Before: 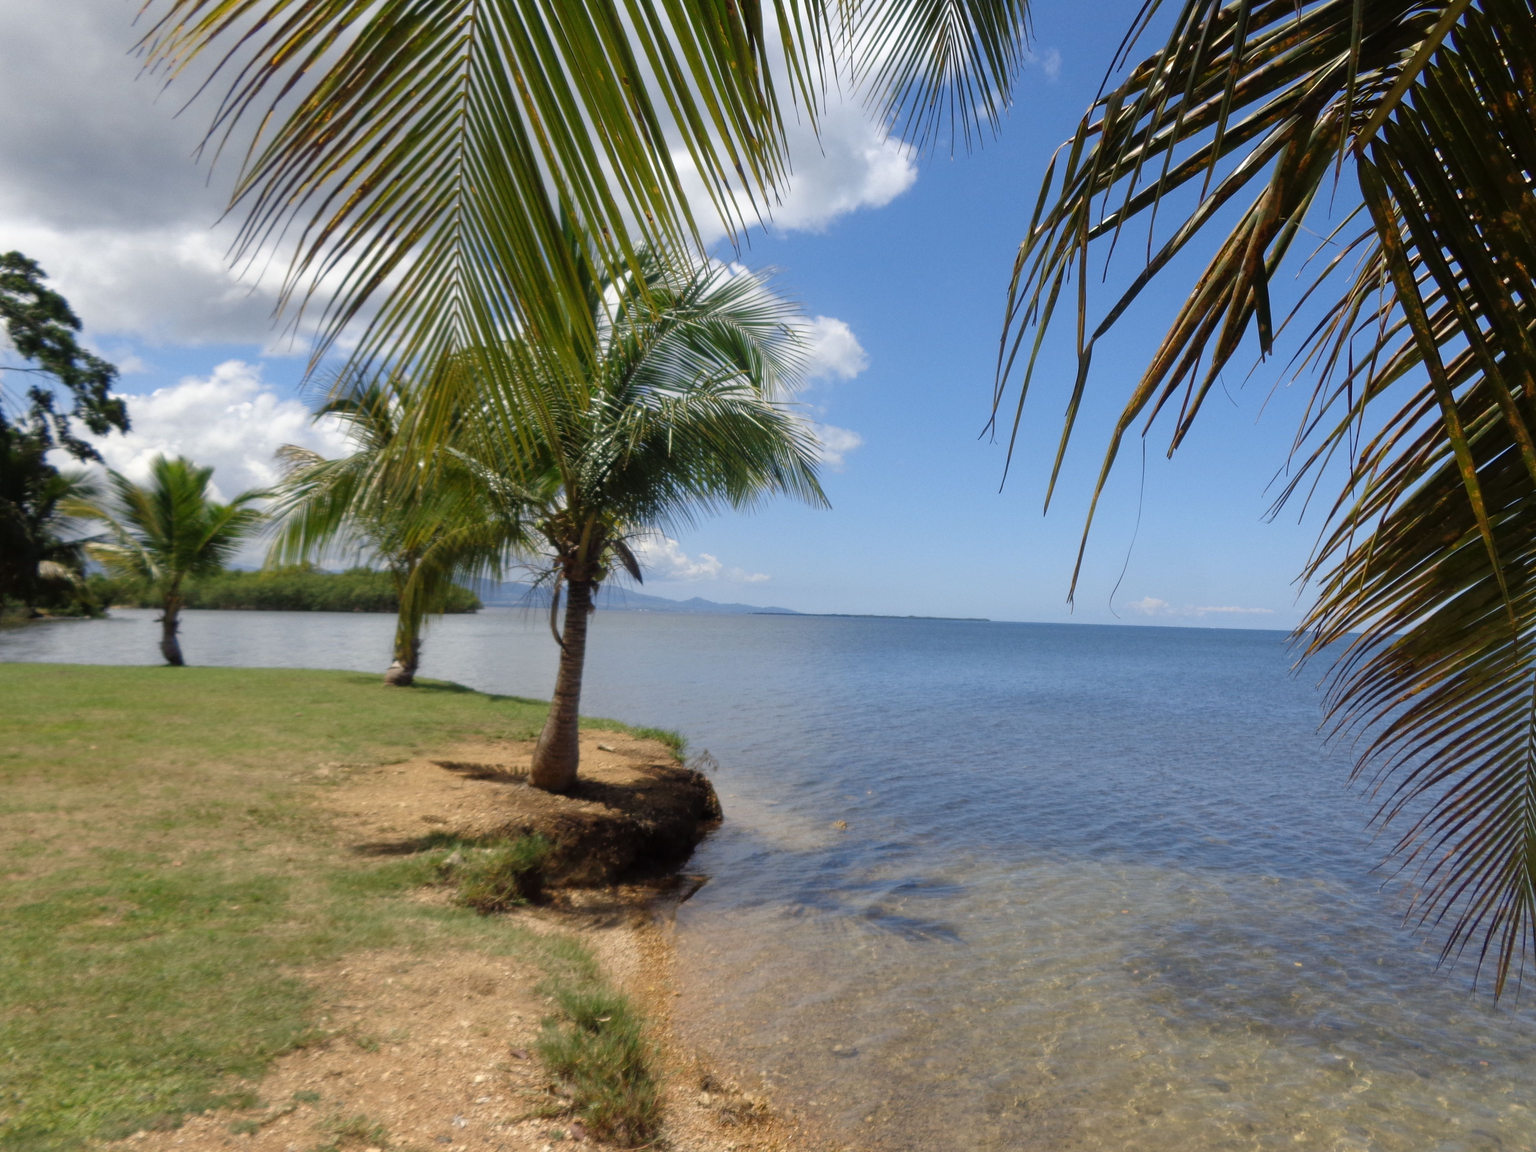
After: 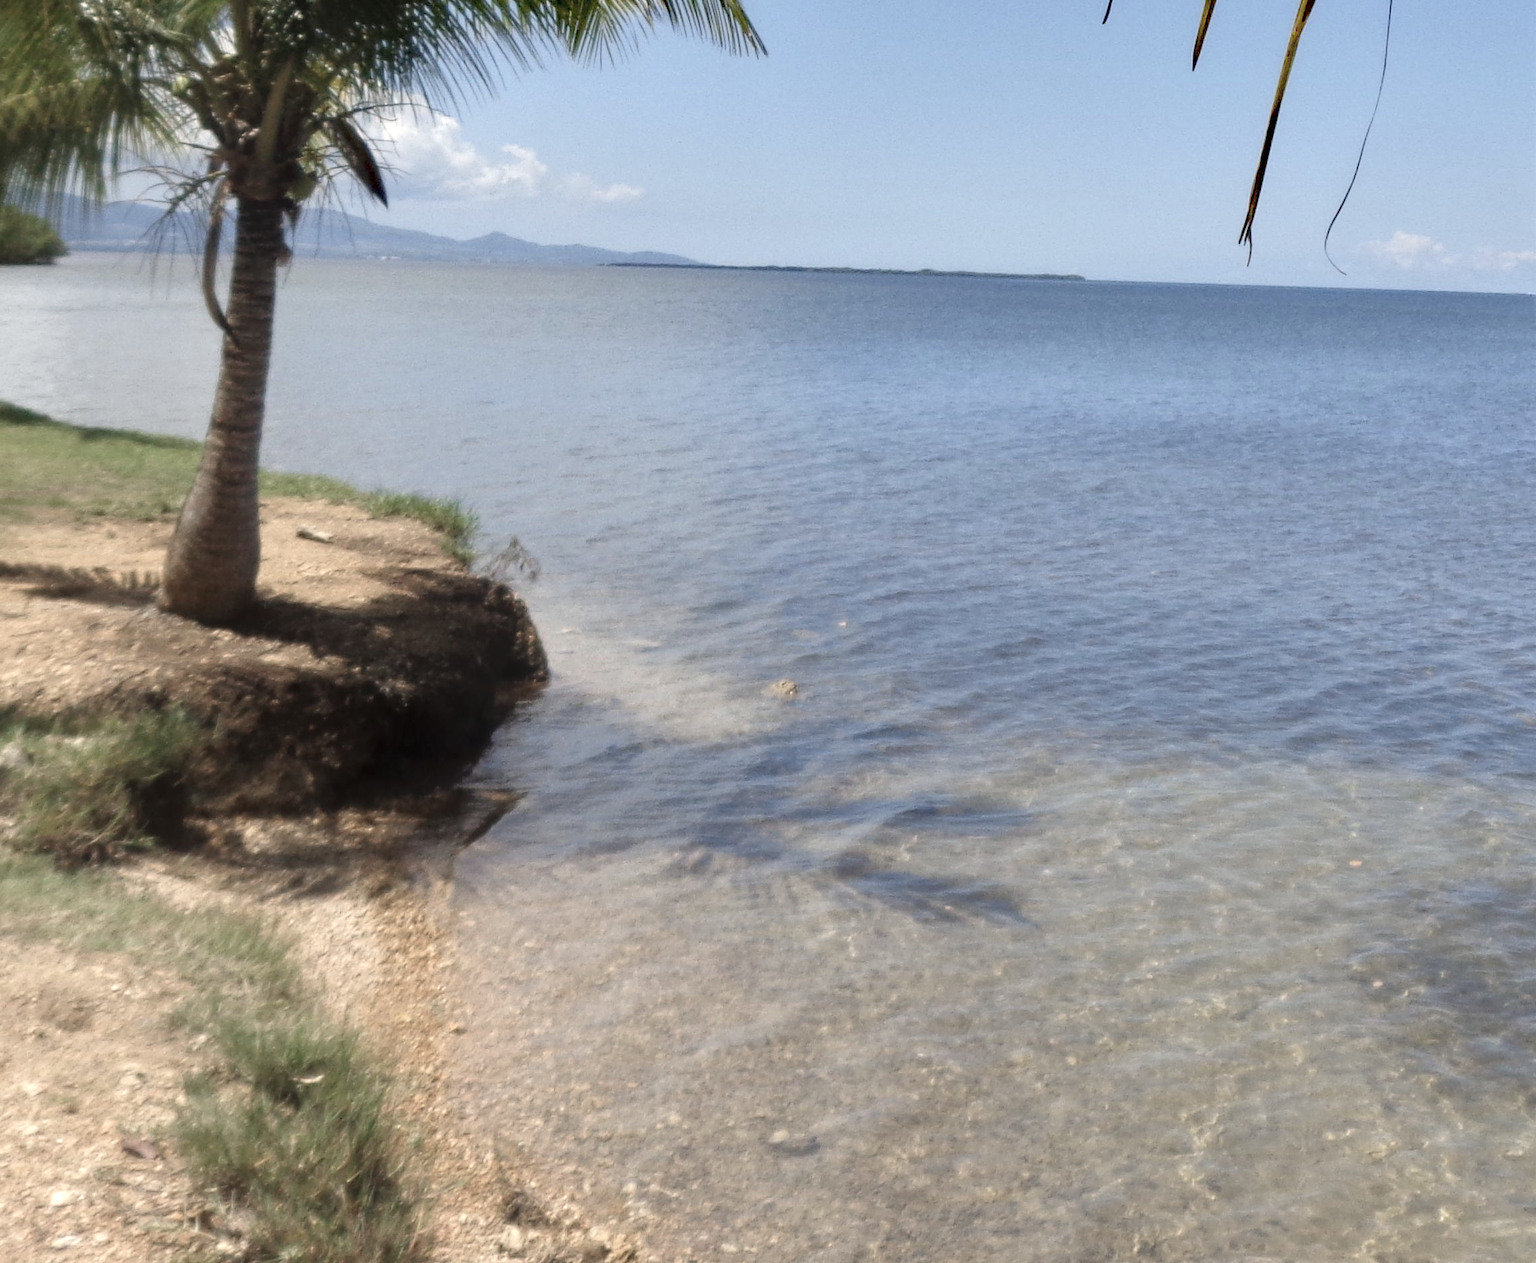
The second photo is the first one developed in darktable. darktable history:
crop: left 29.289%, top 41.823%, right 20.864%, bottom 3.503%
base curve: curves: ch0 [(0, 0) (0.303, 0.277) (1, 1)], fusion 1, preserve colors none
color zones: curves: ch0 [(0, 0.559) (0.153, 0.551) (0.229, 0.5) (0.429, 0.5) (0.571, 0.5) (0.714, 0.5) (0.857, 0.5) (1, 0.559)]; ch1 [(0, 0.417) (0.112, 0.336) (0.213, 0.26) (0.429, 0.34) (0.571, 0.35) (0.683, 0.331) (0.857, 0.344) (1, 0.417)]
exposure: compensate highlight preservation false
